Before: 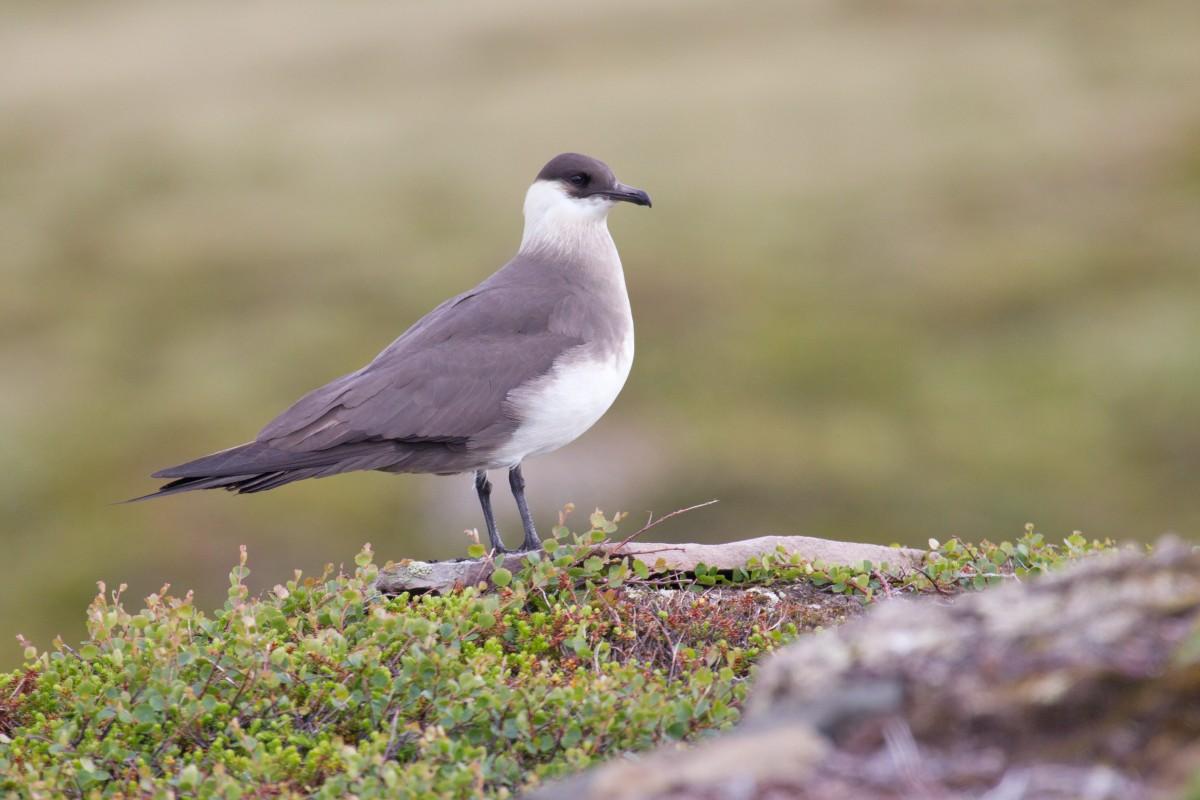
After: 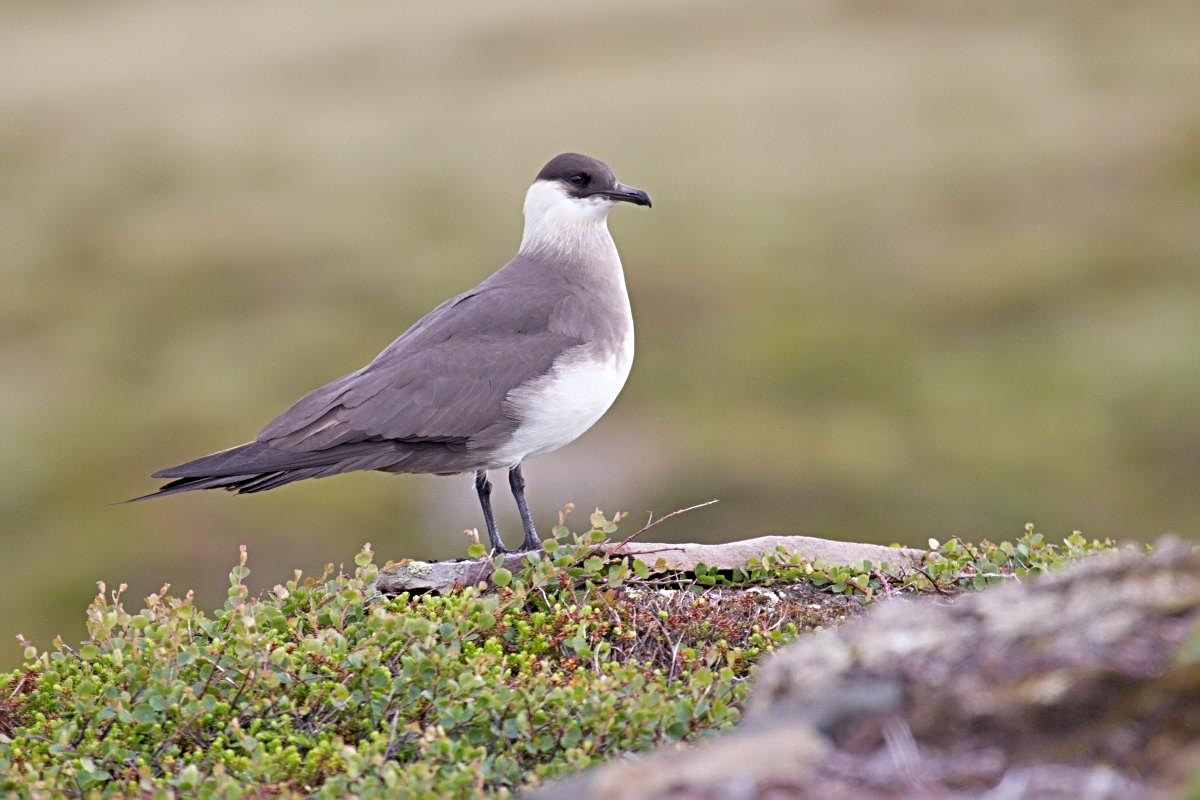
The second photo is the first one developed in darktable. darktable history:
sharpen: radius 3.965
